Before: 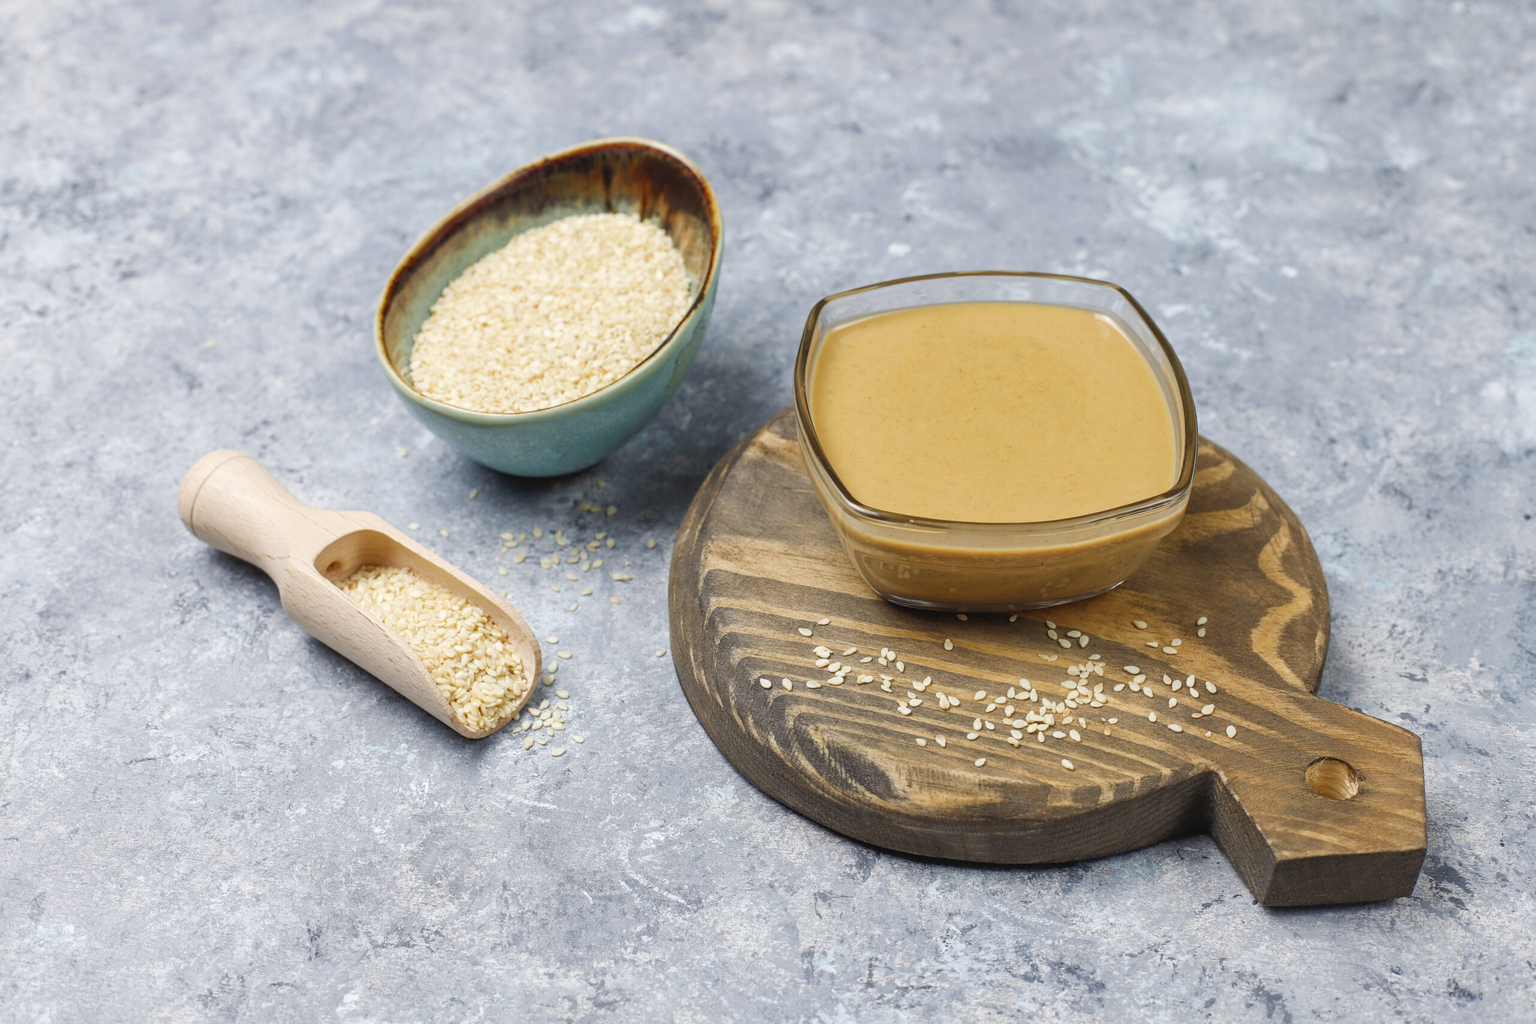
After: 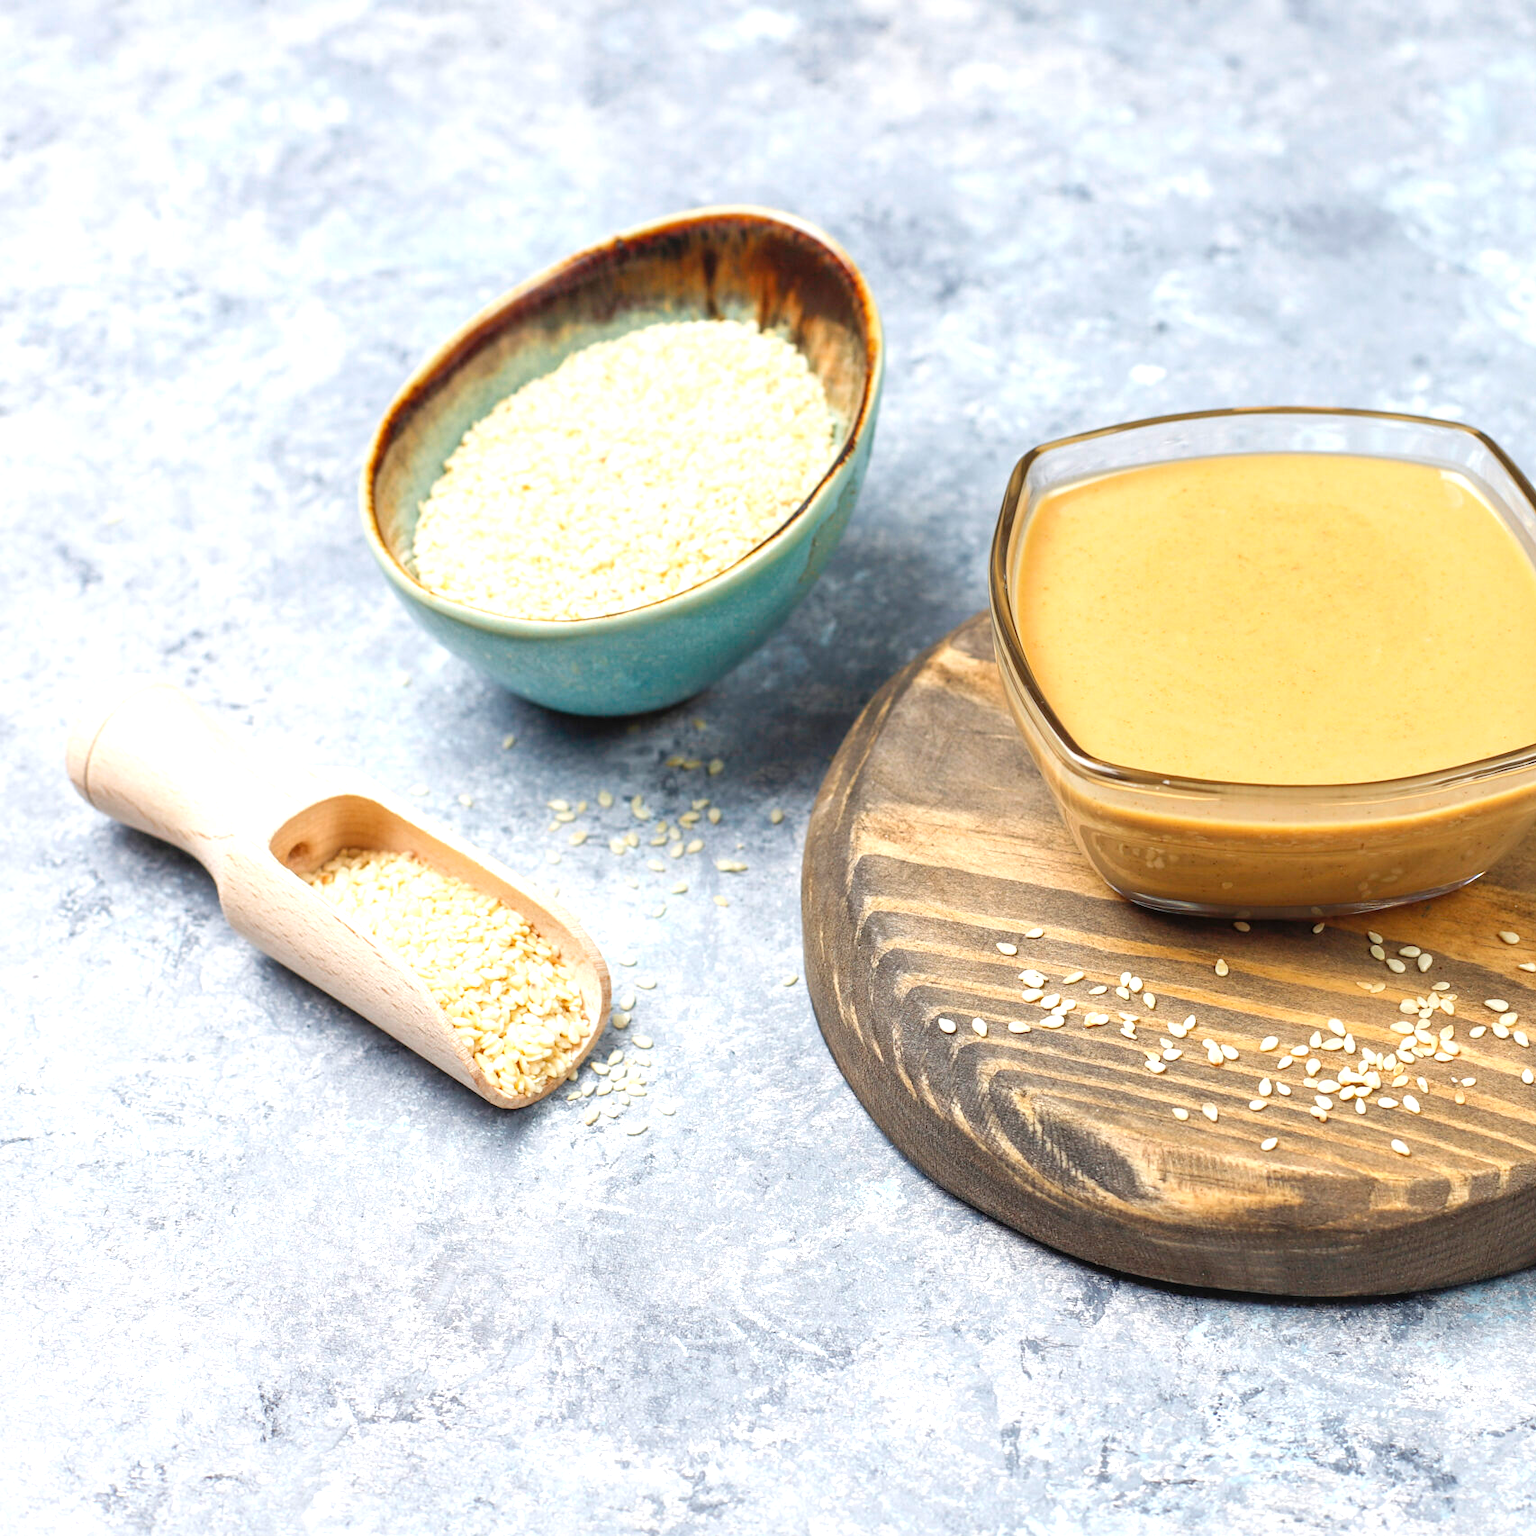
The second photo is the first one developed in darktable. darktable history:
exposure: black level correction 0, exposure 0.7 EV, compensate exposure bias true, compensate highlight preservation false
crop and rotate: left 8.786%, right 24.548%
